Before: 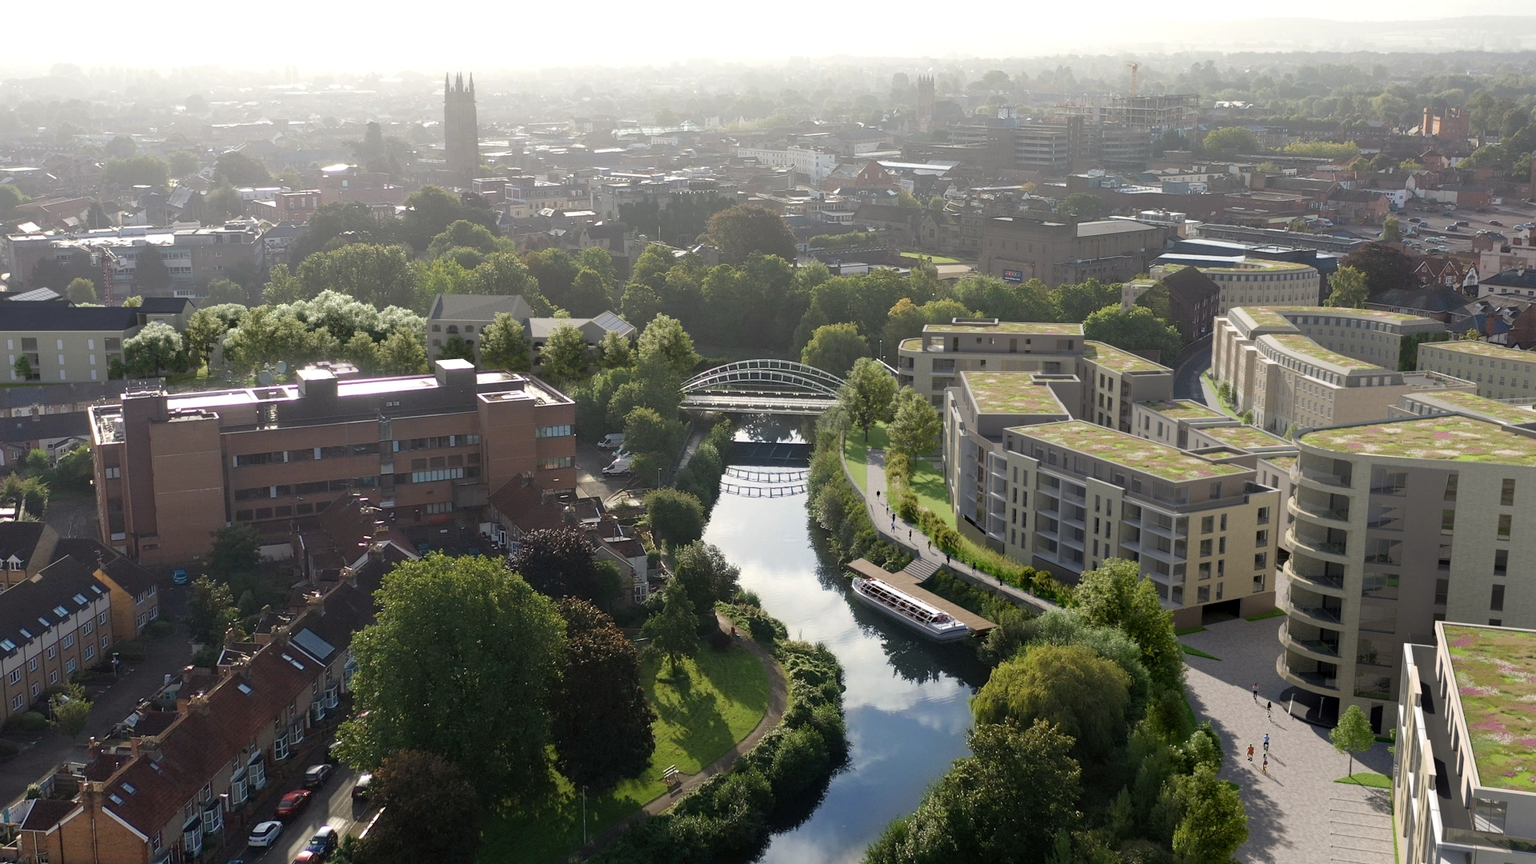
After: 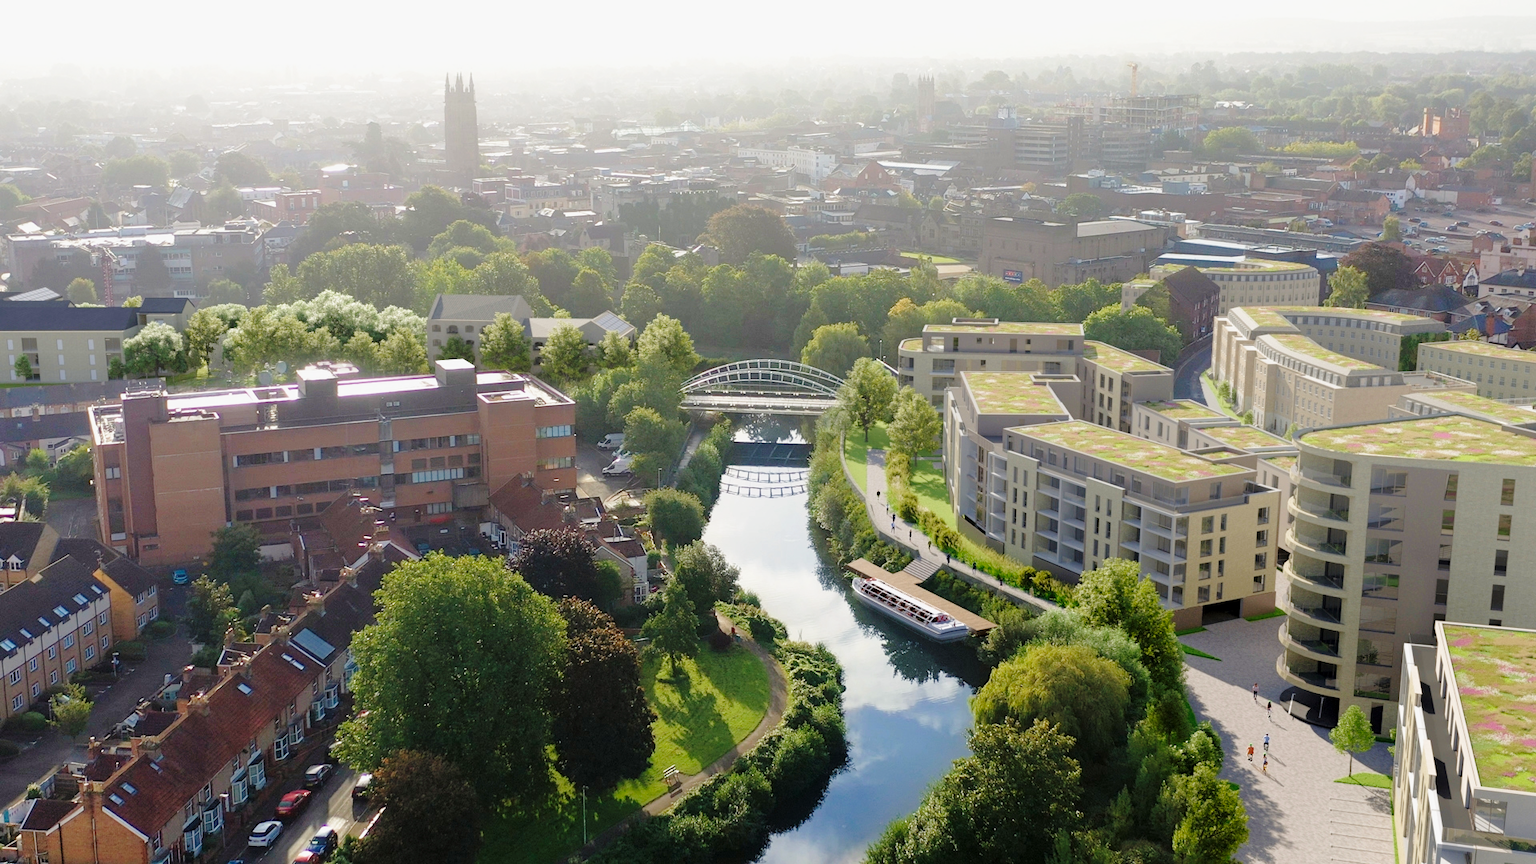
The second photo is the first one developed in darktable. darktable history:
base curve: curves: ch0 [(0, 0) (0.028, 0.03) (0.121, 0.232) (0.46, 0.748) (0.859, 0.968) (1, 1)], preserve colors none
velvia: strength 17.17%
tone equalizer: -8 EV 0.28 EV, -7 EV 0.453 EV, -6 EV 0.446 EV, -5 EV 0.275 EV, -3 EV -0.25 EV, -2 EV -0.43 EV, -1 EV -0.422 EV, +0 EV -0.266 EV, edges refinement/feathering 500, mask exposure compensation -1.57 EV, preserve details no
